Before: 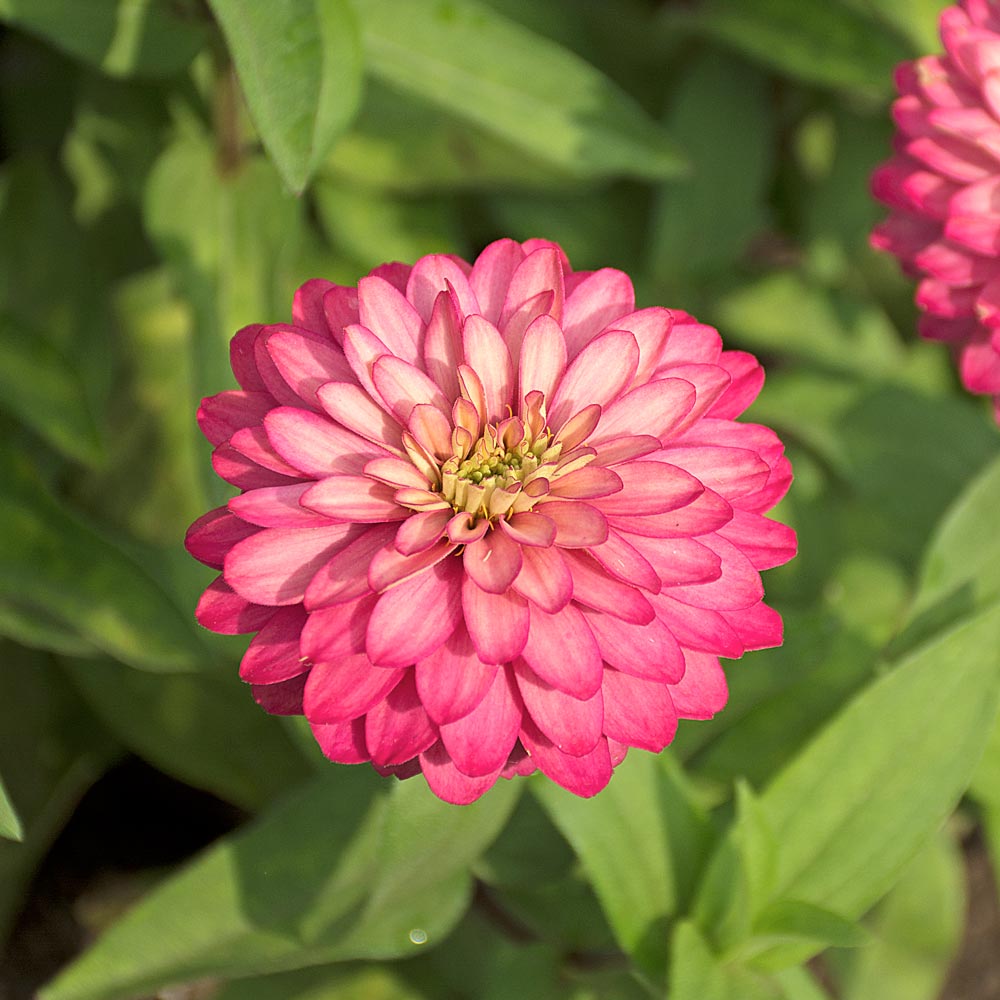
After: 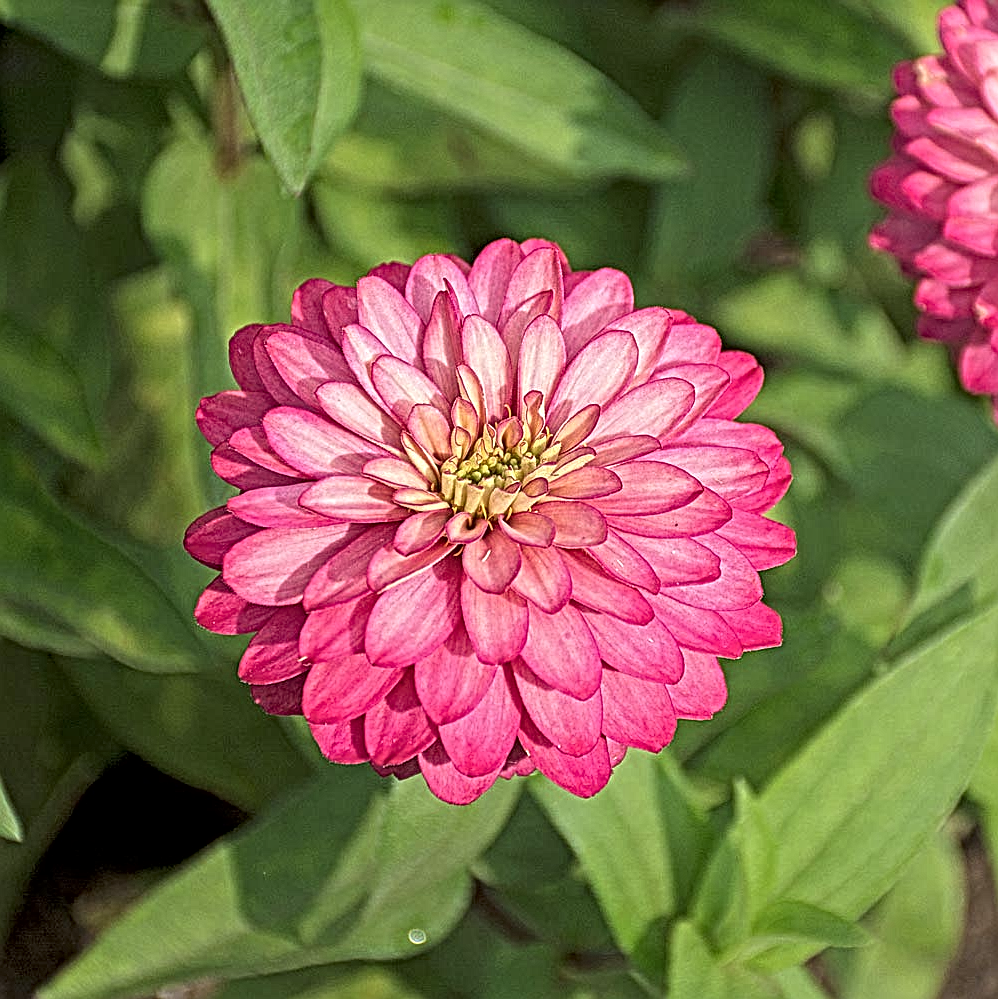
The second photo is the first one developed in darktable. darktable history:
exposure: black level correction 0.001, exposure 0.014 EV, compensate highlight preservation false
local contrast: mode bilateral grid, contrast 20, coarseness 3, detail 300%, midtone range 0.2
crop and rotate: left 0.126%
color calibration: illuminant as shot in camera, x 0.358, y 0.373, temperature 4628.91 K
